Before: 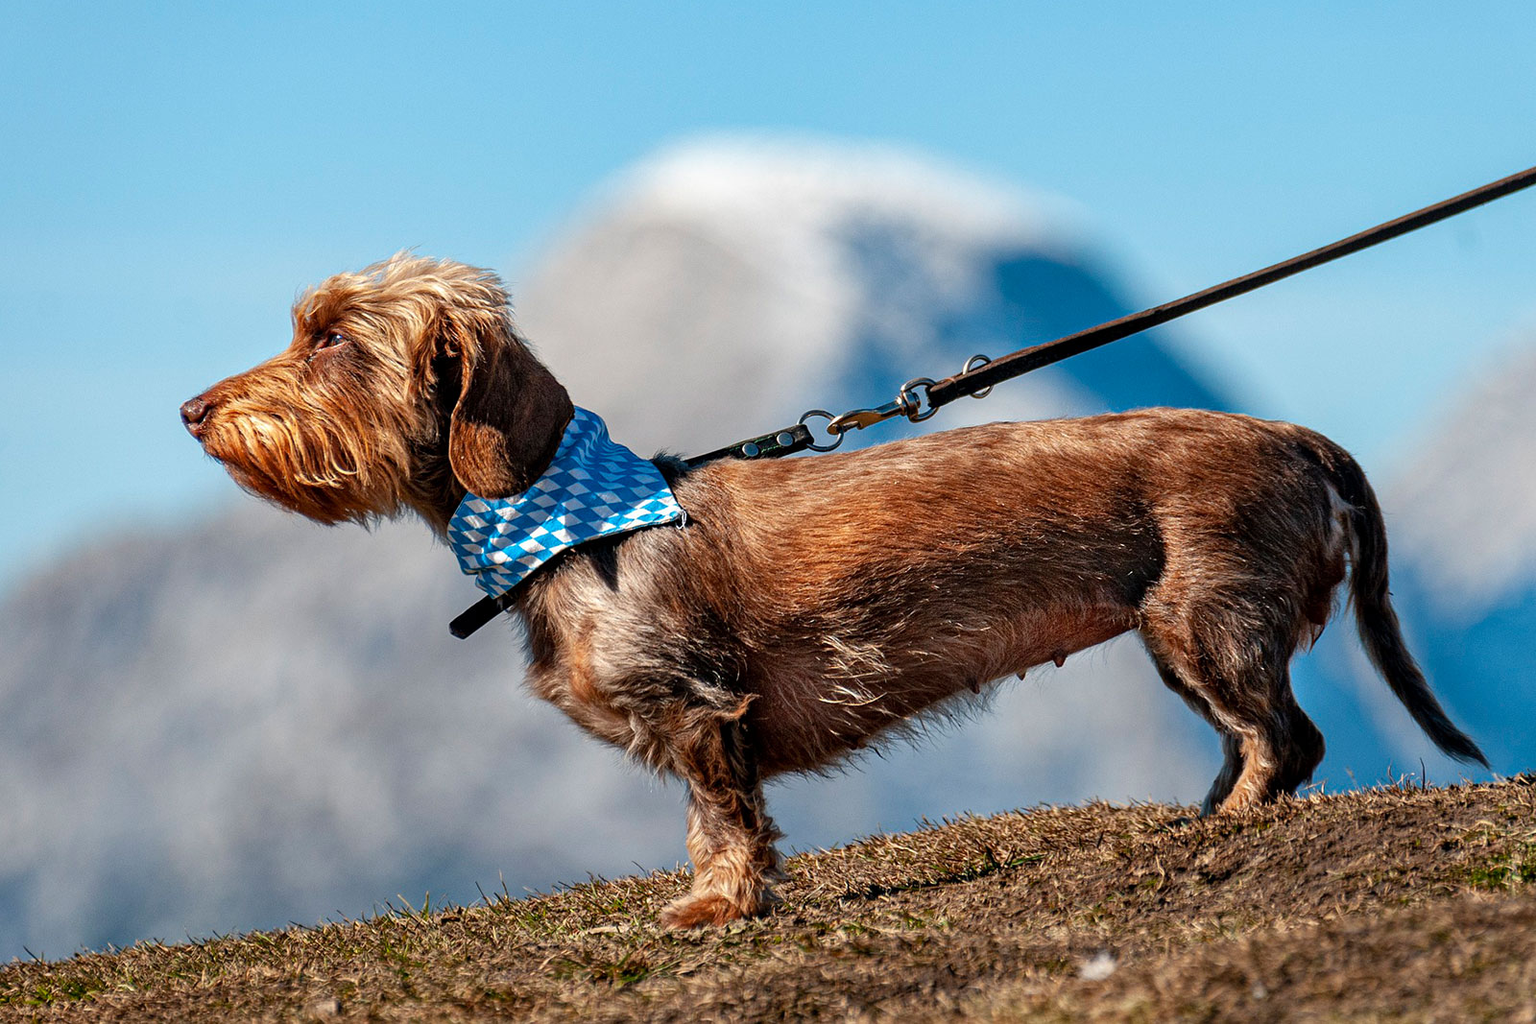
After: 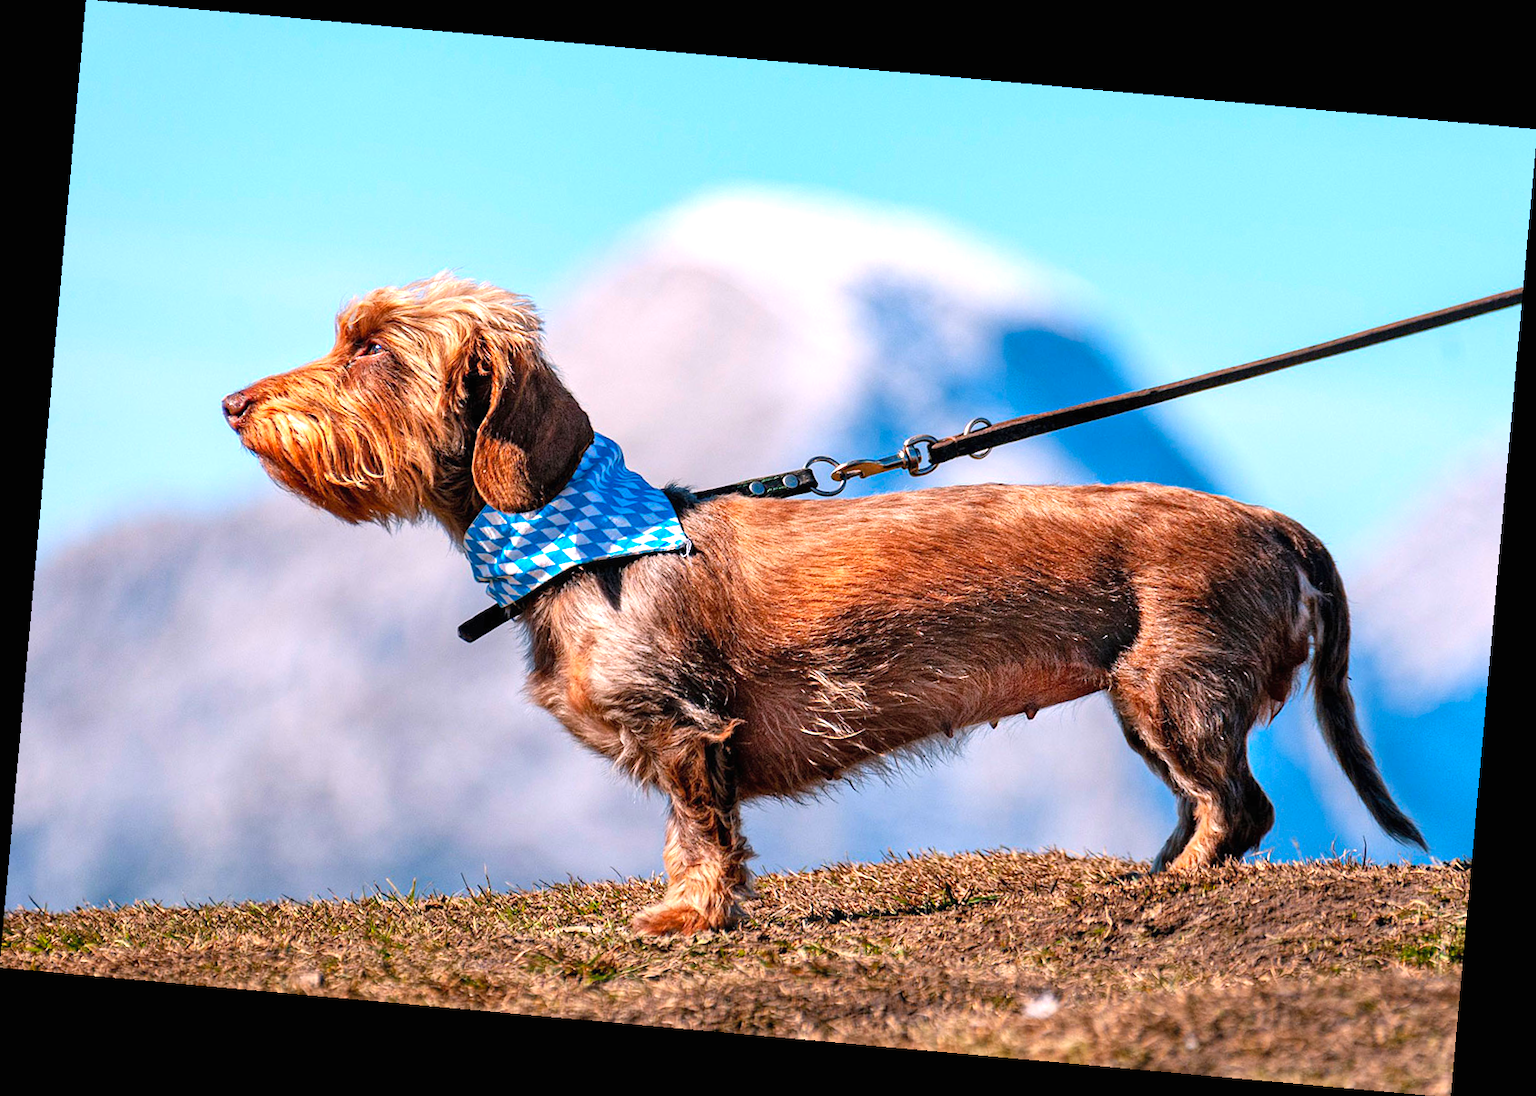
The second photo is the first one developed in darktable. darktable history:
contrast brightness saturation: contrast 0.07, brightness 0.08, saturation 0.18
rotate and perspective: rotation 5.12°, automatic cropping off
exposure: black level correction 0, exposure 0.5 EV, compensate exposure bias true, compensate highlight preservation false
white balance: red 1.05, blue 1.072
